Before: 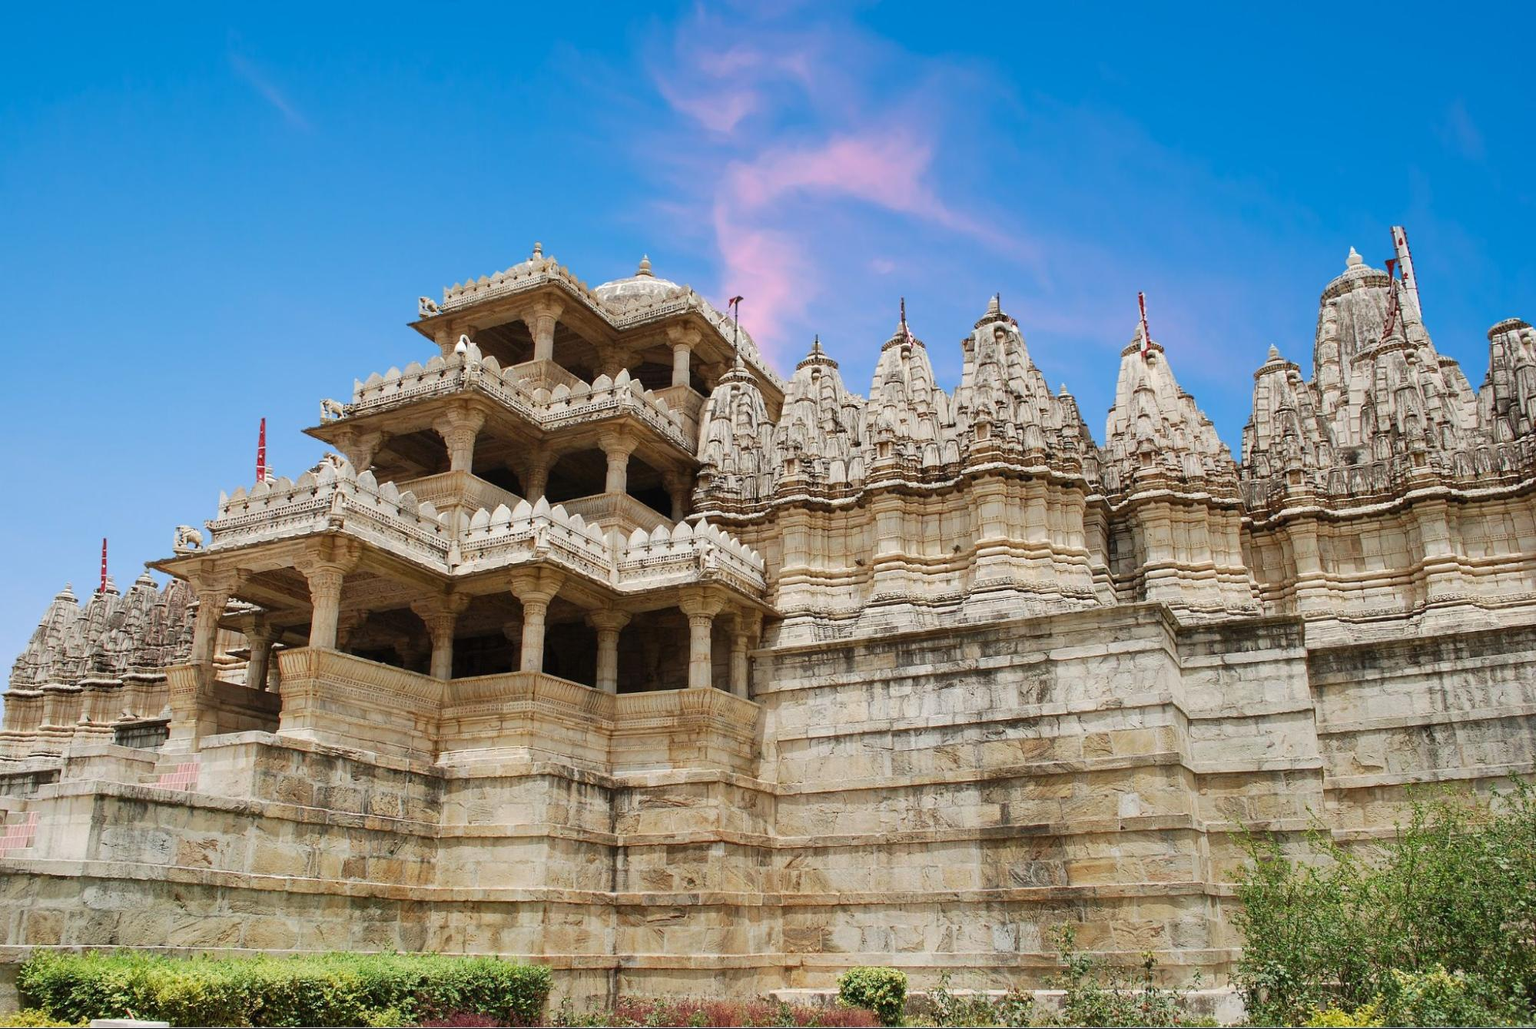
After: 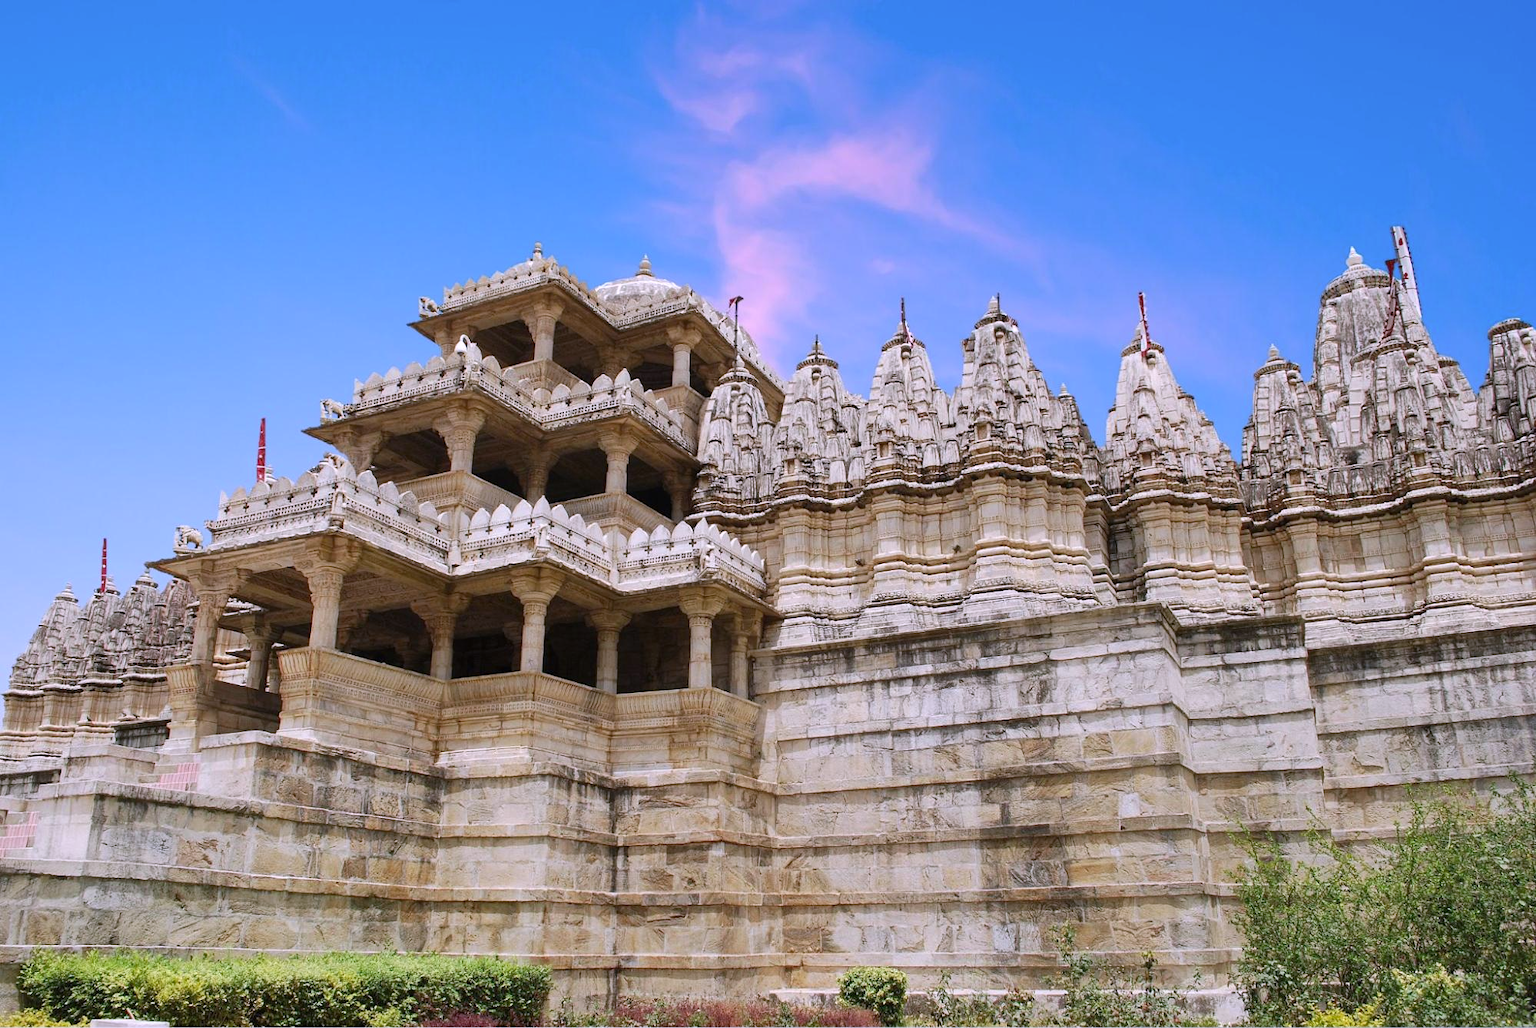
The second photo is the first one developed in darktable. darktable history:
color correction: highlights a* 7.34, highlights b* 4.37
white balance: red 0.948, green 1.02, blue 1.176
